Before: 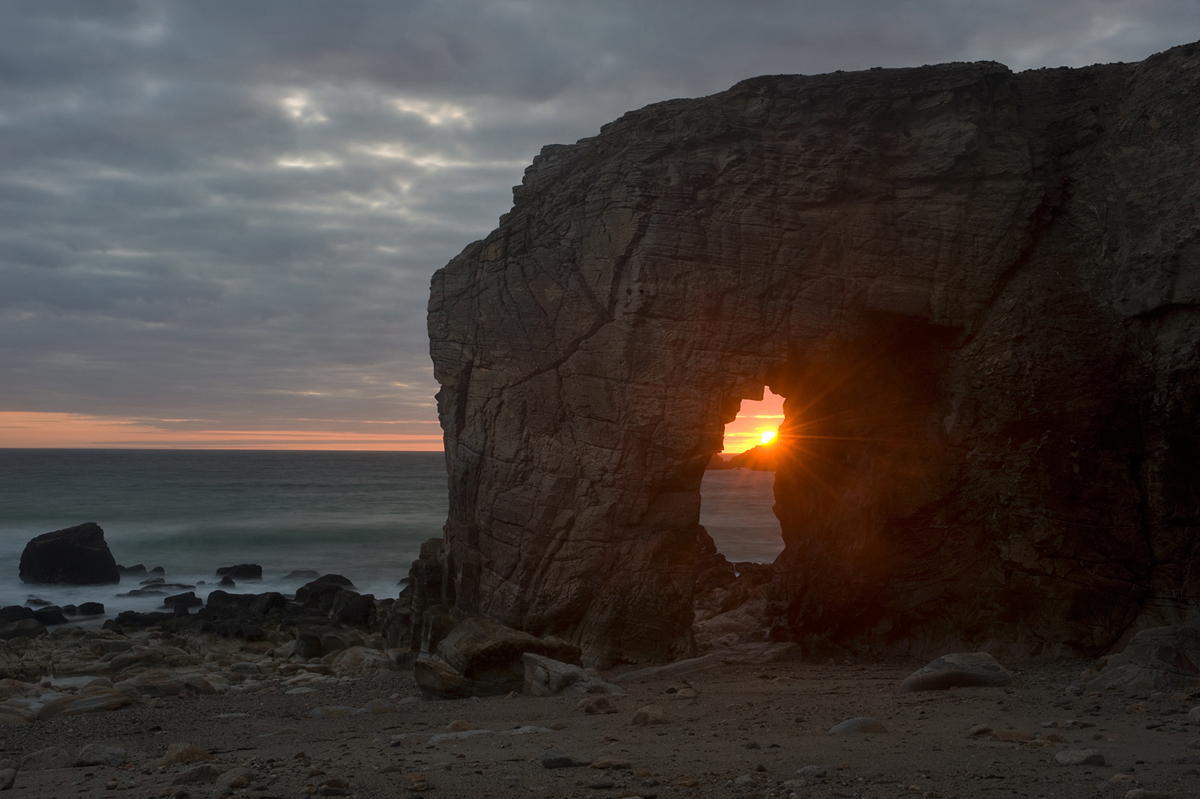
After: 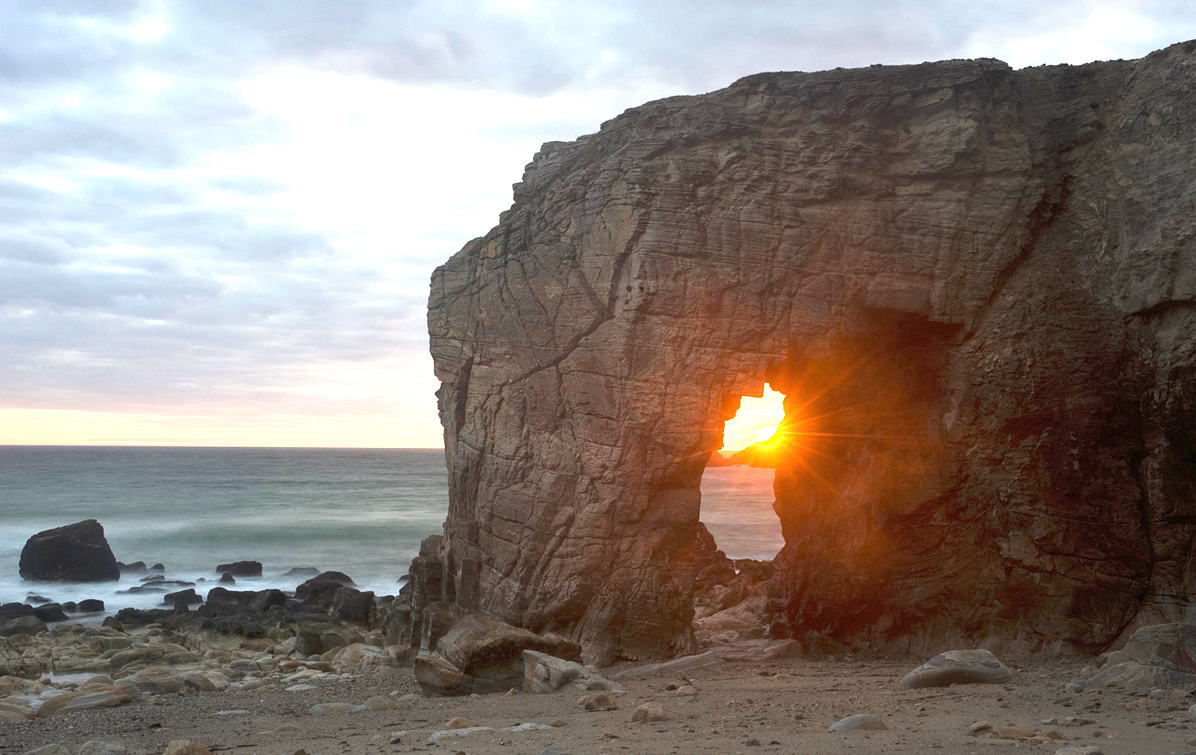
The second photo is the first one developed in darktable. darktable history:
crop: top 0.448%, right 0.264%, bottom 5.045%
exposure: black level correction 0, exposure 2.327 EV, compensate exposure bias true, compensate highlight preservation false
